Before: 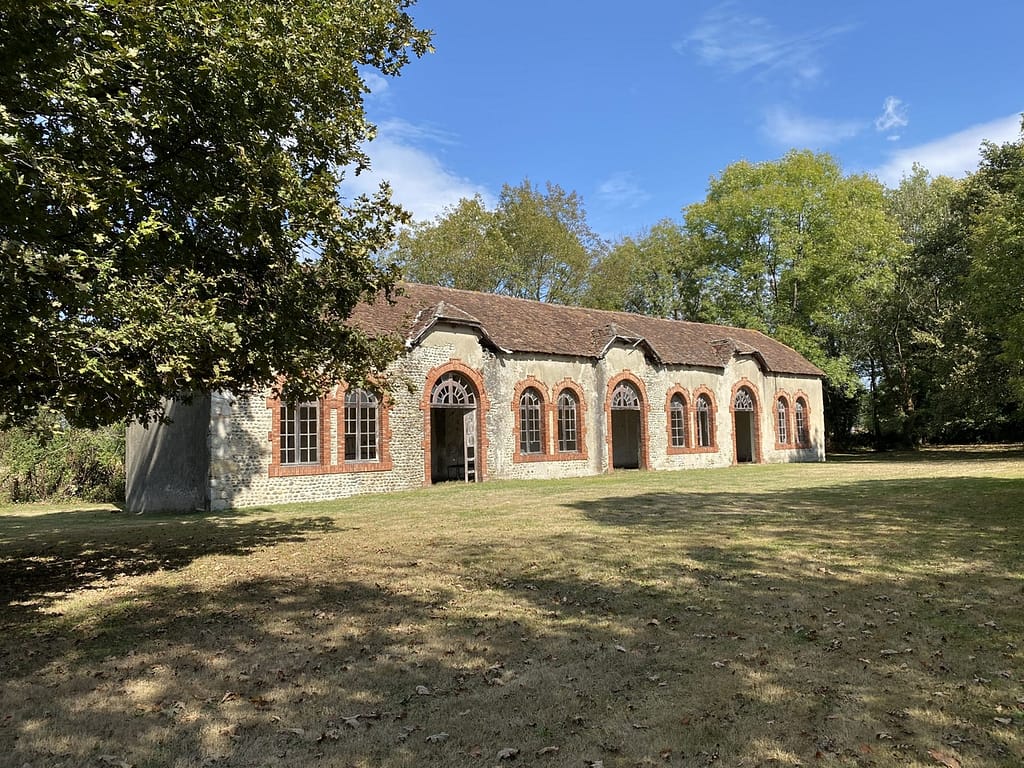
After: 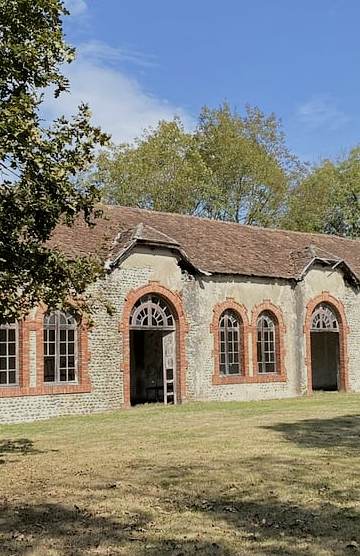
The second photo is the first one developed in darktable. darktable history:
filmic rgb: white relative exposure 3.8 EV, hardness 4.35
crop and rotate: left 29.476%, top 10.214%, right 35.32%, bottom 17.333%
